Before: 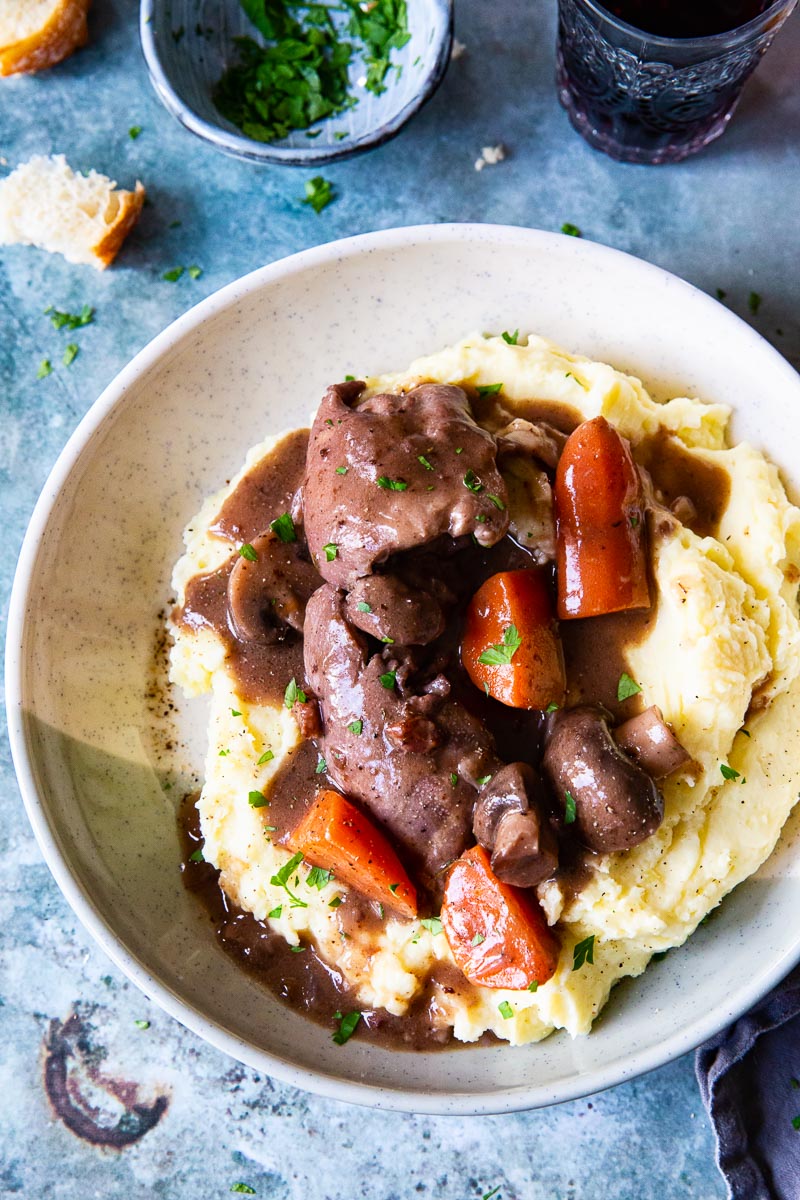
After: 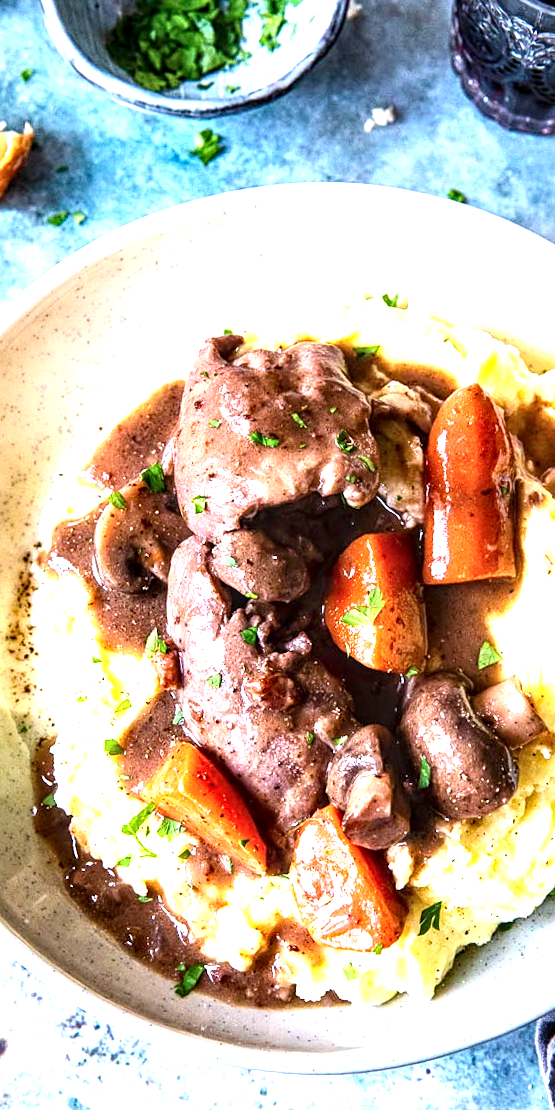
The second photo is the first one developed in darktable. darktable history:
exposure: black level correction 0, exposure 1.194 EV, compensate highlight preservation false
local contrast: detail 150%
contrast brightness saturation: contrast 0.149, brightness 0.052
crop and rotate: angle -3.12°, left 14.095%, top 0.021%, right 10.929%, bottom 0.046%
sharpen: amount 0.217
